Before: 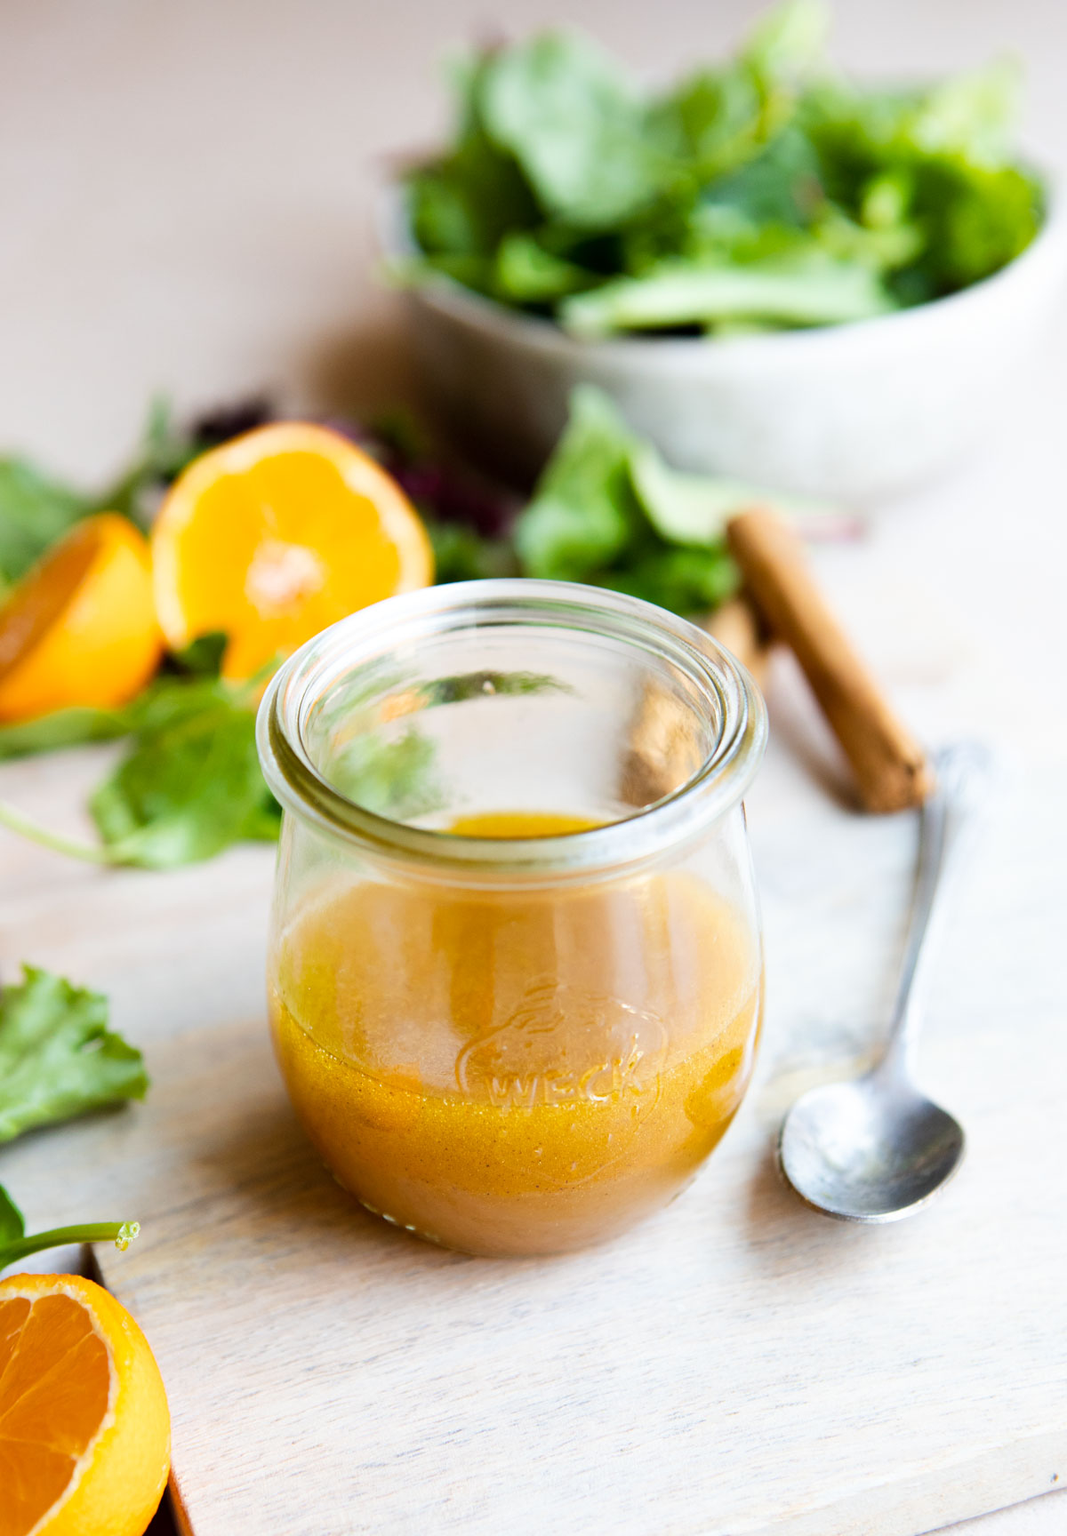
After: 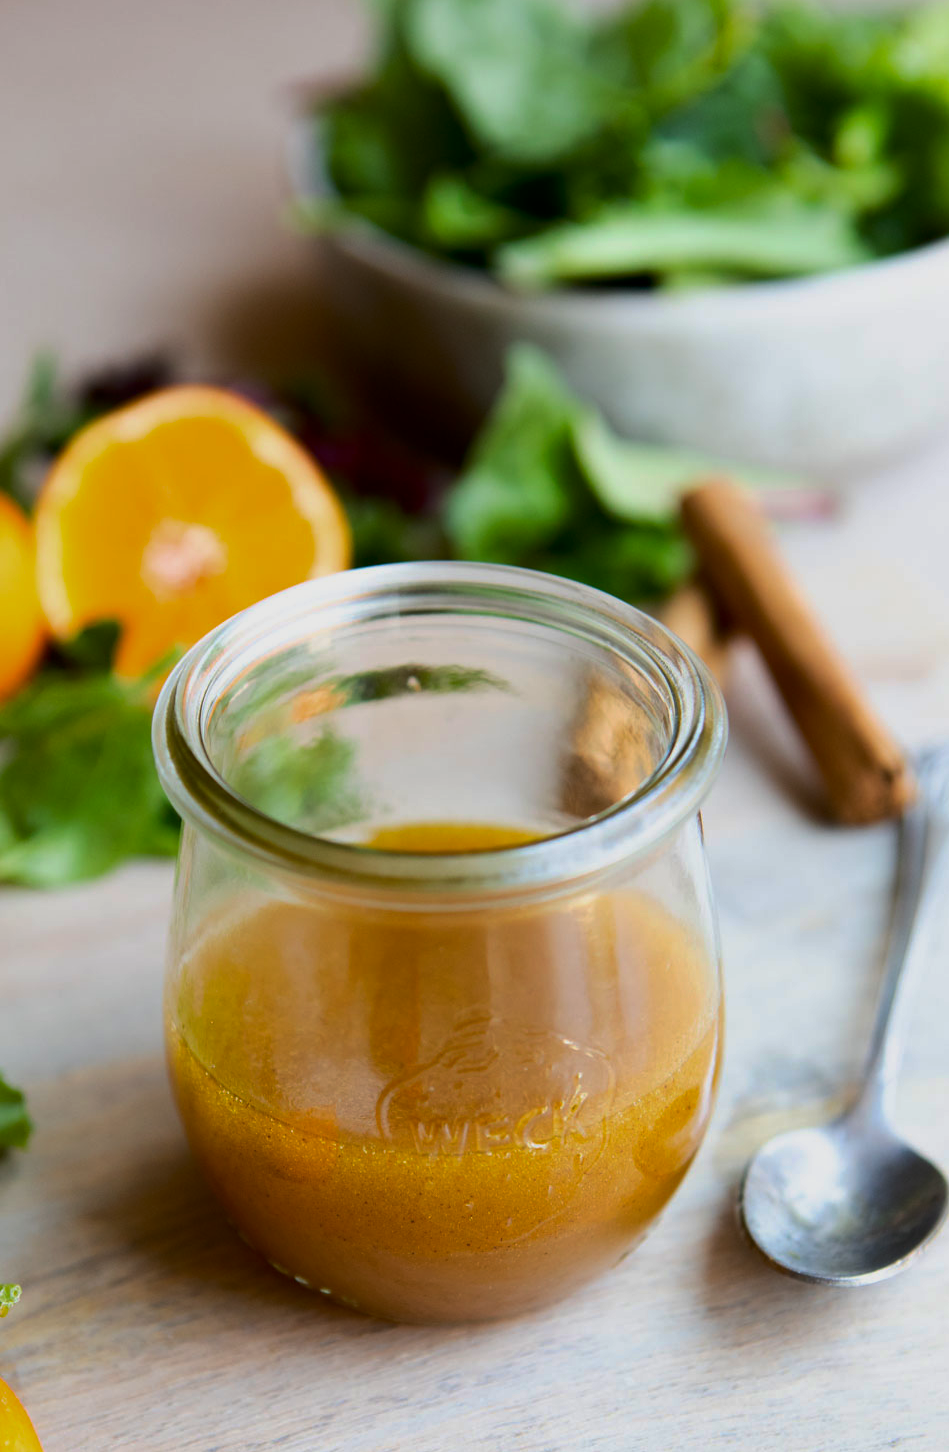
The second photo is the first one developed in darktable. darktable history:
tone curve: curves: ch0 [(0, 0) (0.91, 0.76) (0.997, 0.913)], preserve colors none
crop: left 11.336%, top 5.24%, right 9.563%, bottom 10.693%
contrast brightness saturation: contrast 0.133, brightness -0.061, saturation 0.163
